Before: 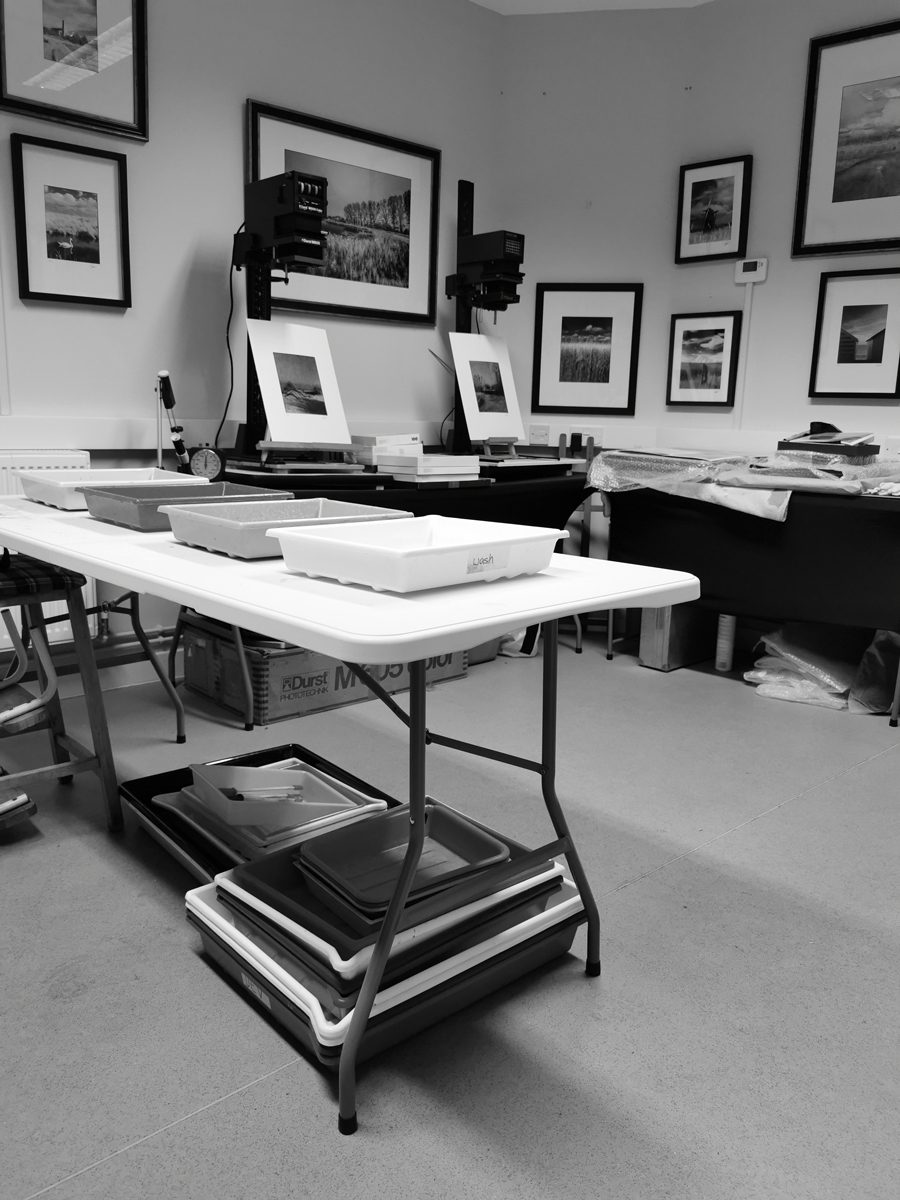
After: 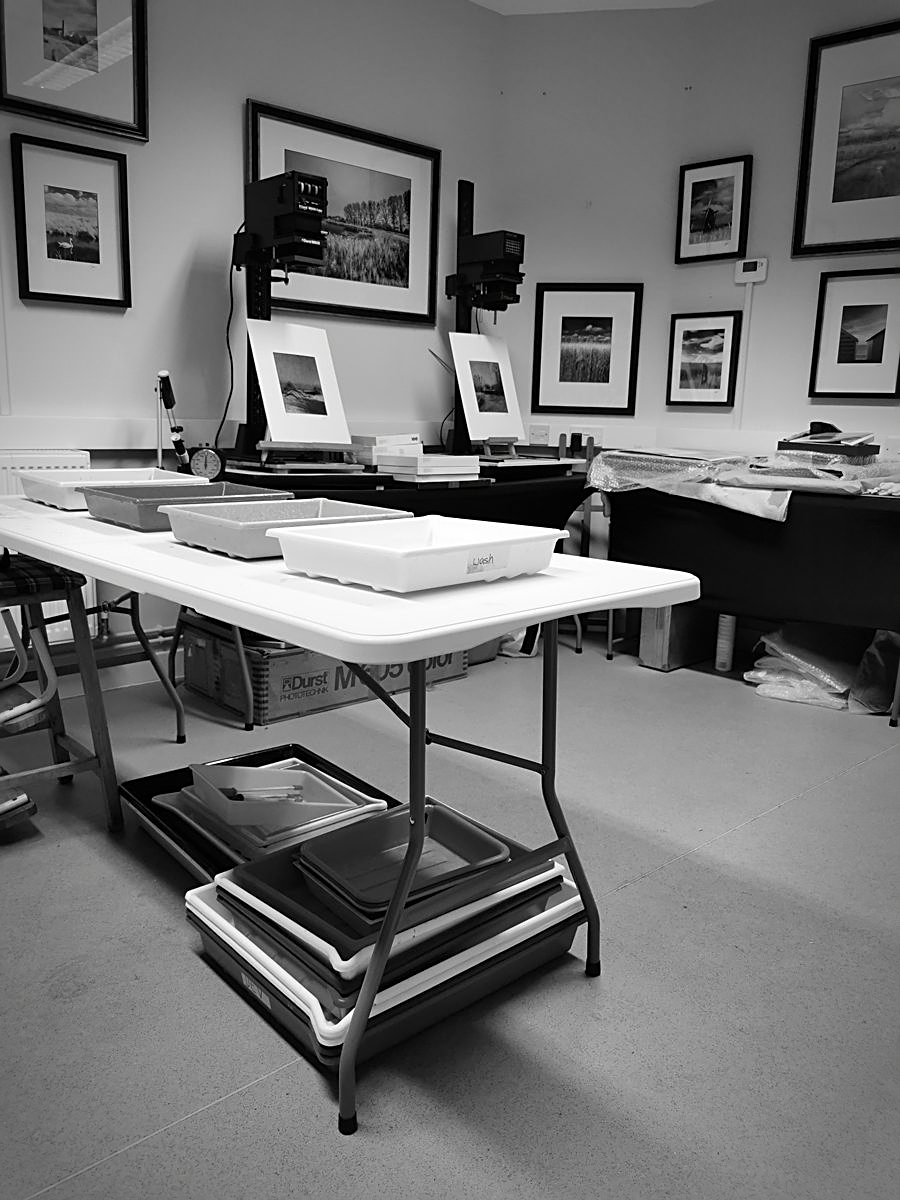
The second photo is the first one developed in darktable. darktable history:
vignetting: center (-0.033, -0.035), automatic ratio true
sharpen: on, module defaults
